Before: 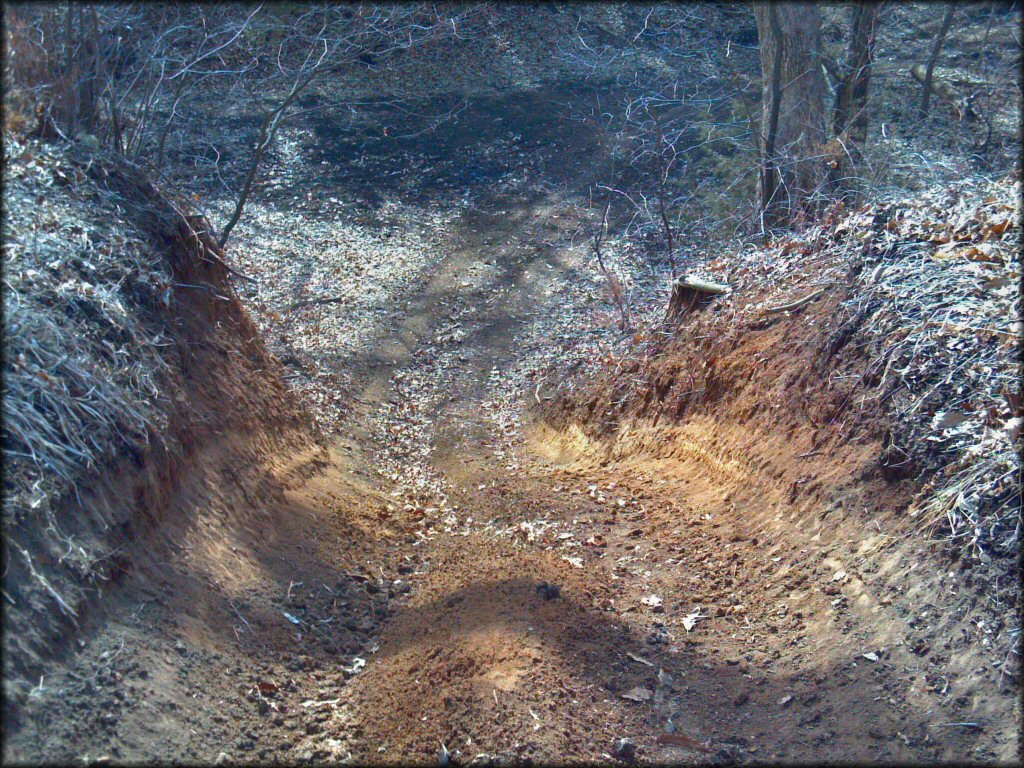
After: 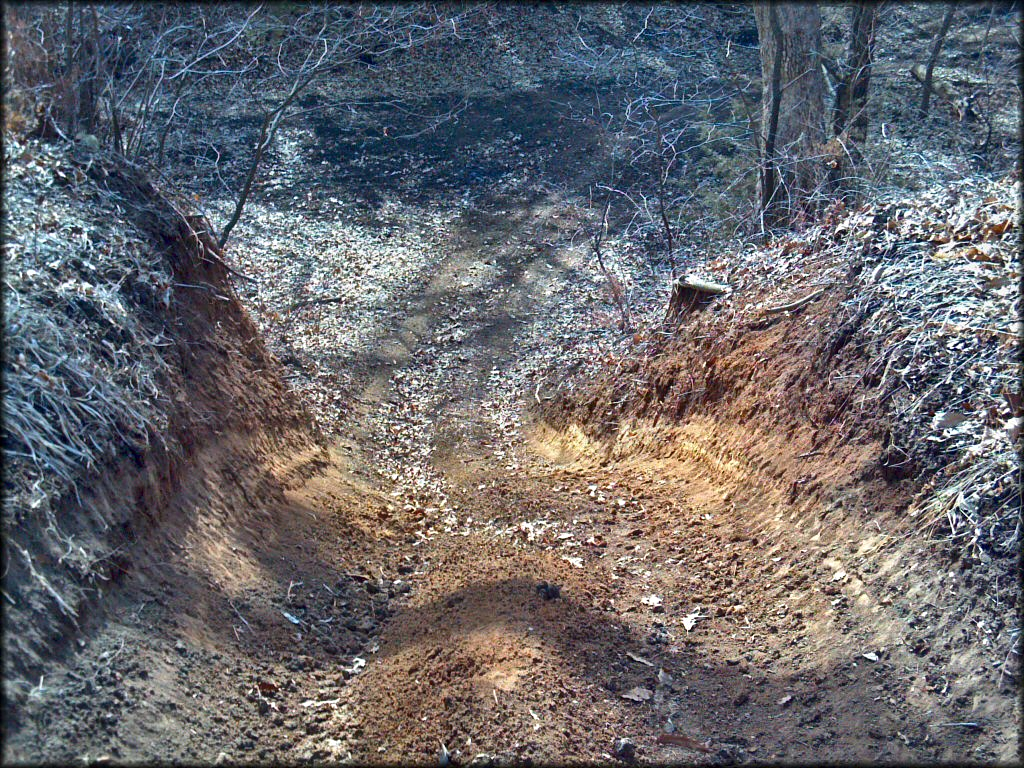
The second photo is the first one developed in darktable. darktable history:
local contrast: mode bilateral grid, contrast 20, coarseness 20, detail 150%, midtone range 0.2
sharpen: amount 0.217
